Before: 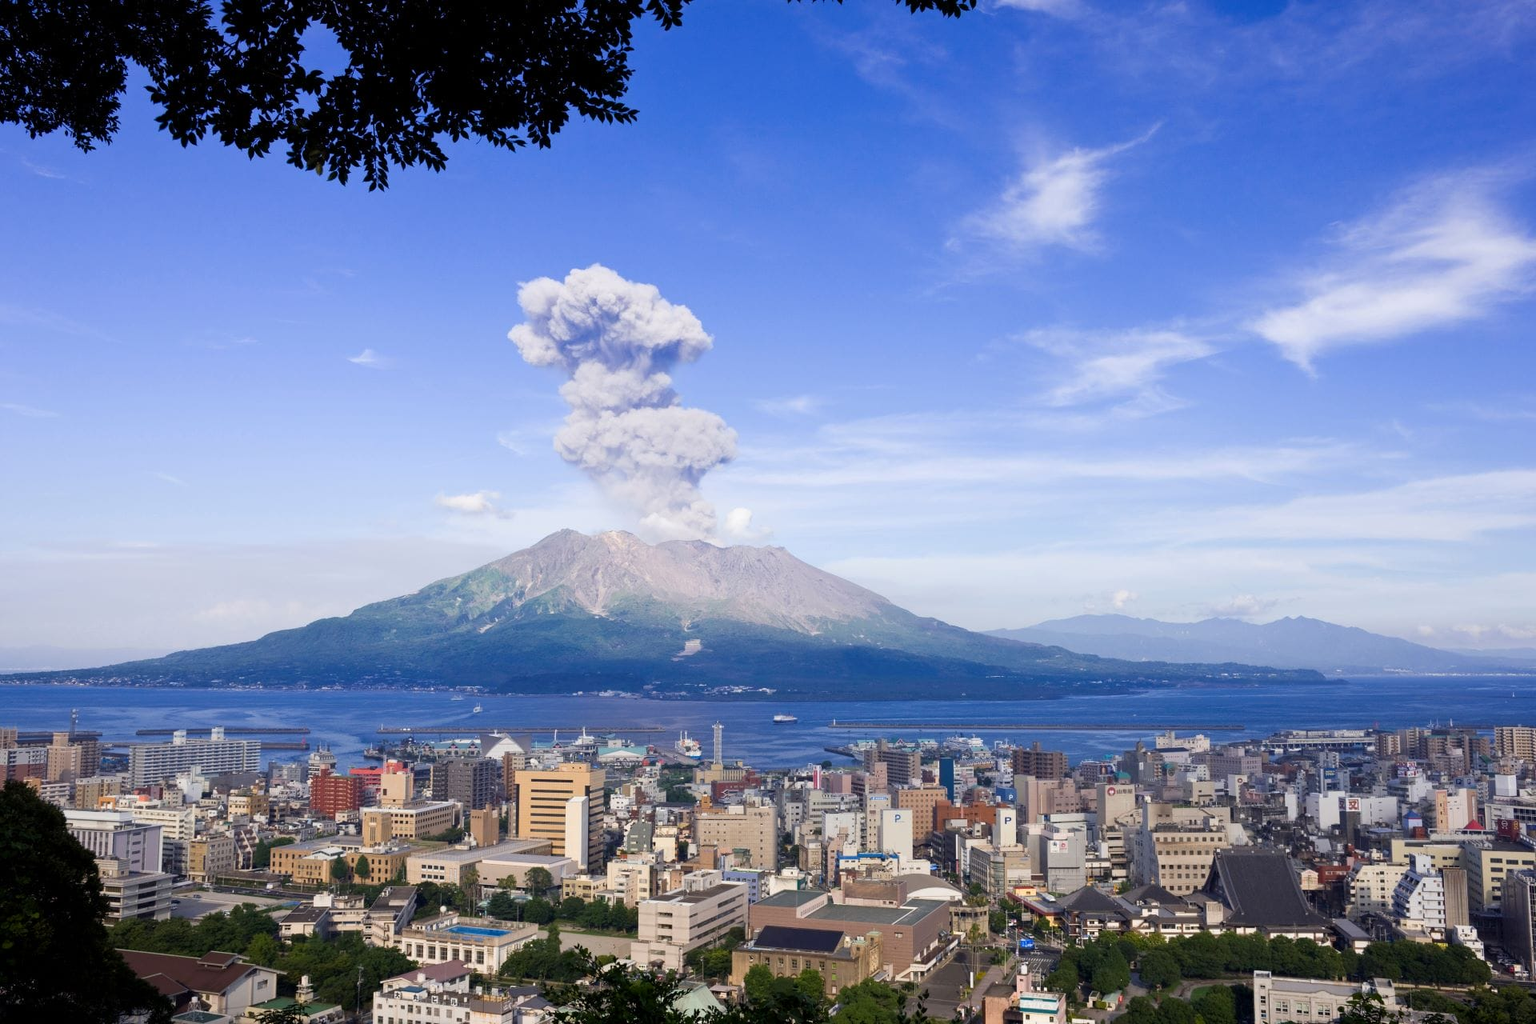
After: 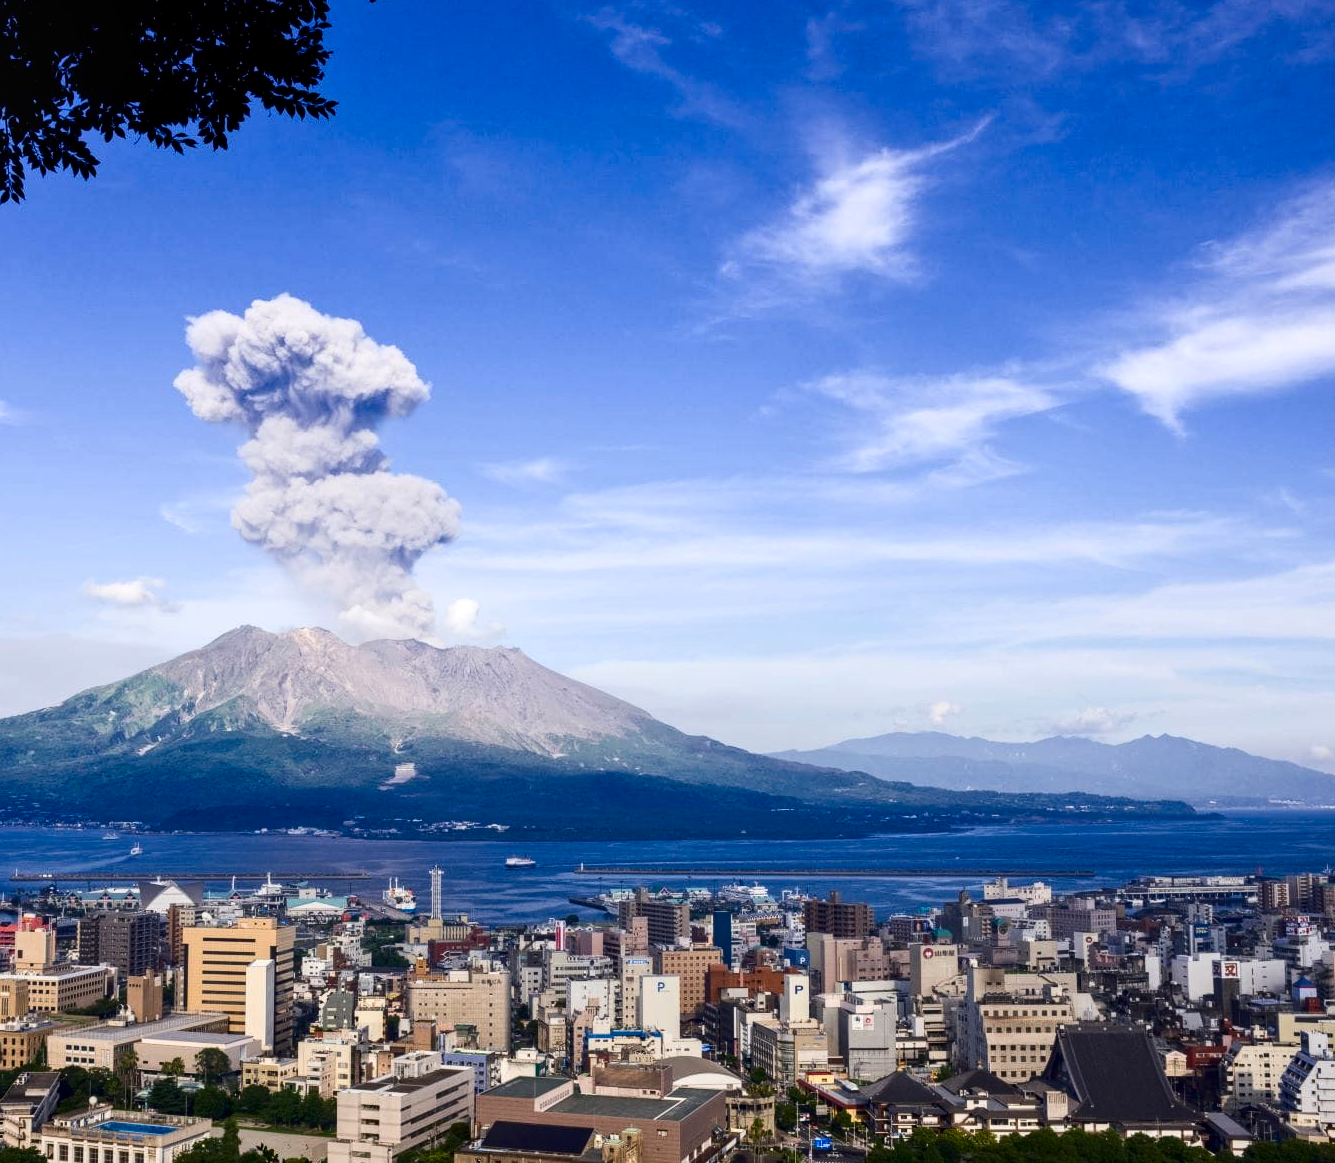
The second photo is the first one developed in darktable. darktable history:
contrast brightness saturation: contrast 0.2, brightness -0.11, saturation 0.1
crop and rotate: left 24.034%, top 2.838%, right 6.406%, bottom 6.299%
local contrast: on, module defaults
white balance: emerald 1
